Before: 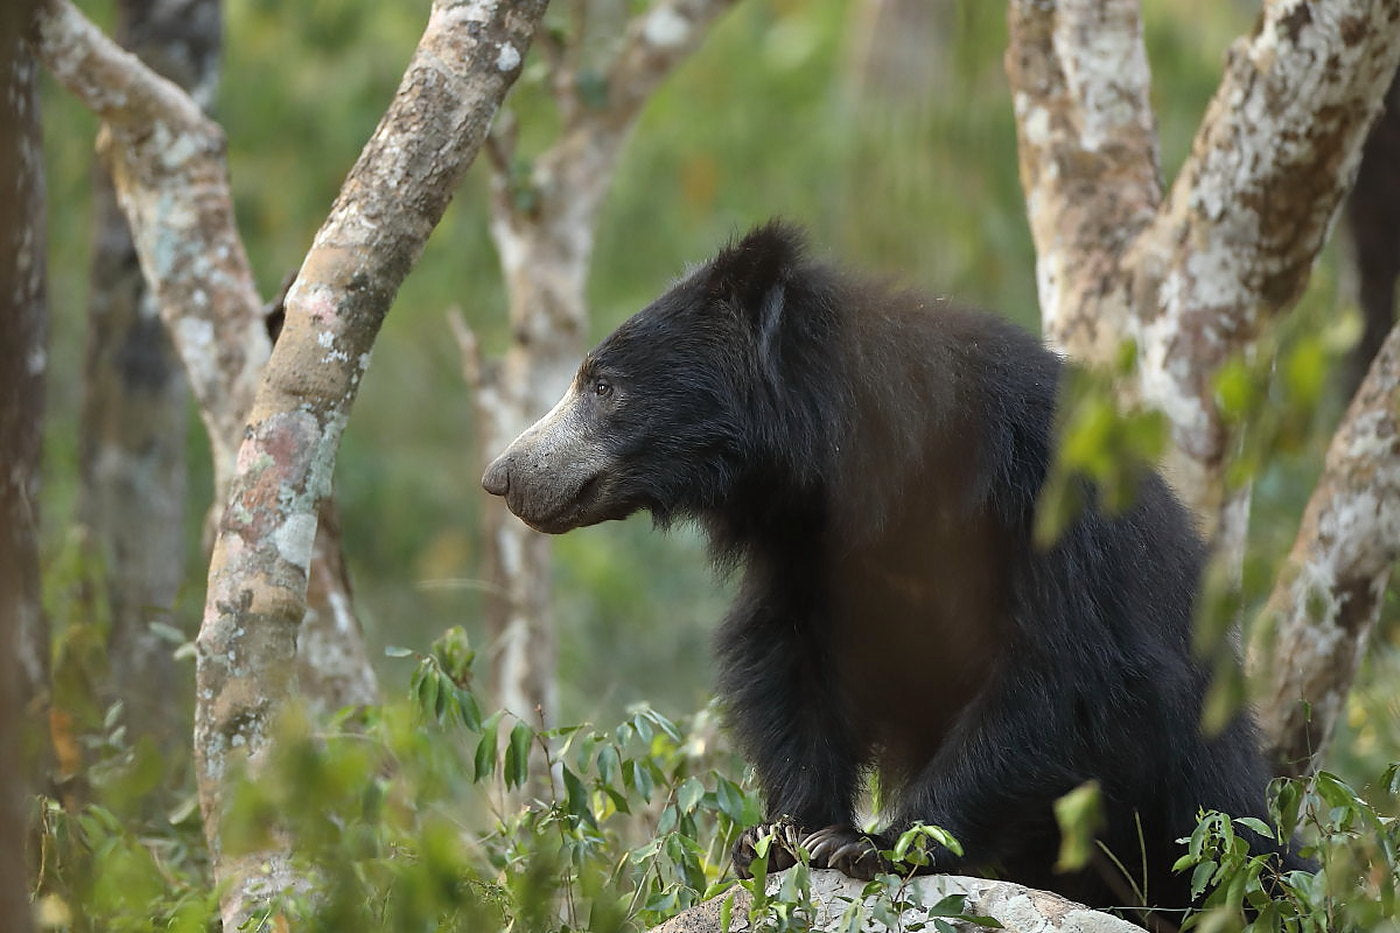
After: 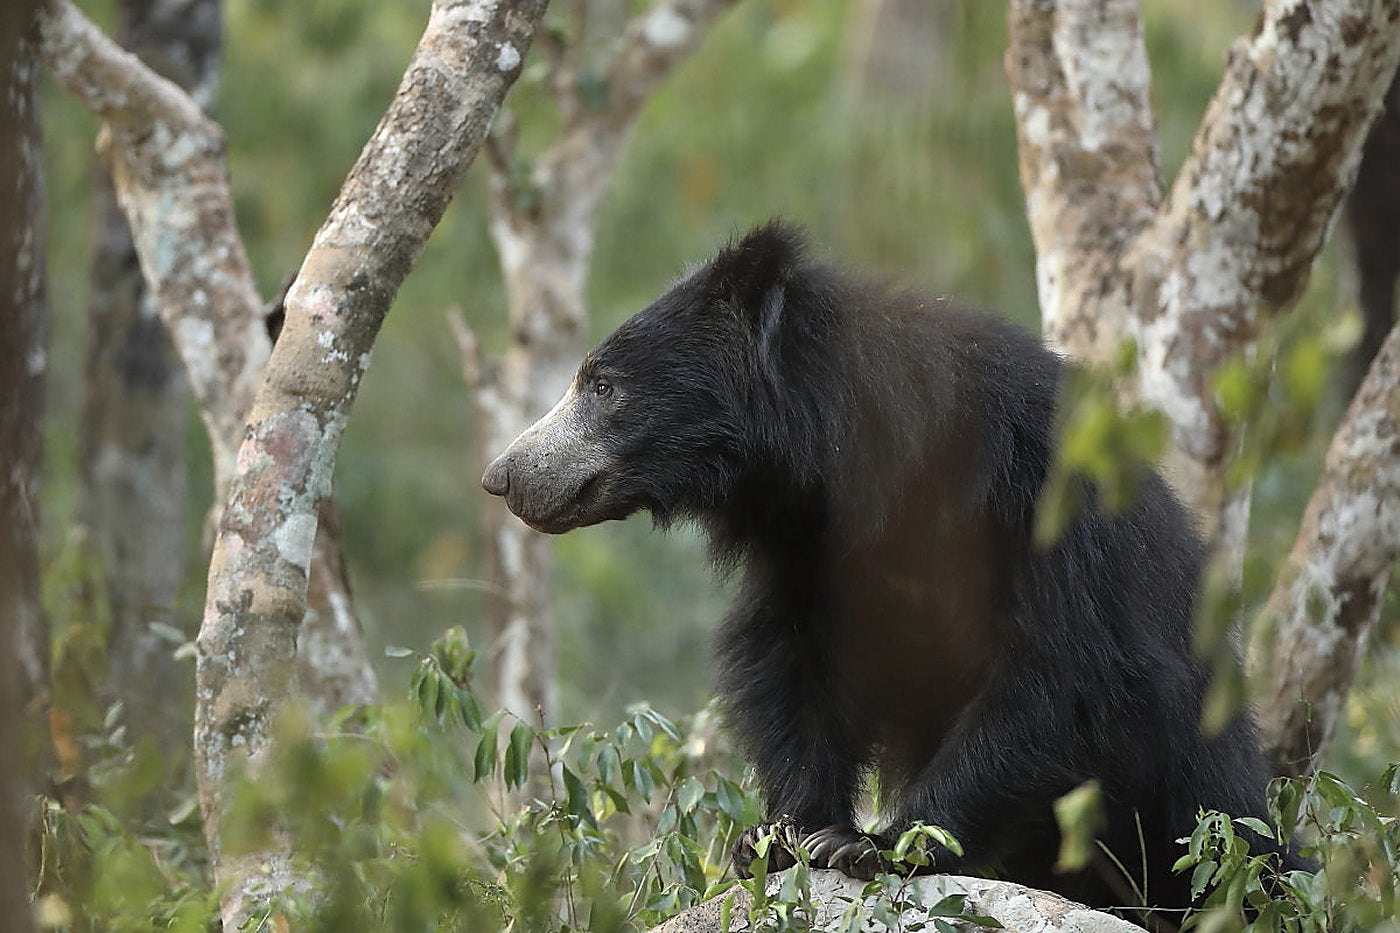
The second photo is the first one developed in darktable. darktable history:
sharpen: amount 0.2
color correction: saturation 0.8
tone equalizer: on, module defaults
